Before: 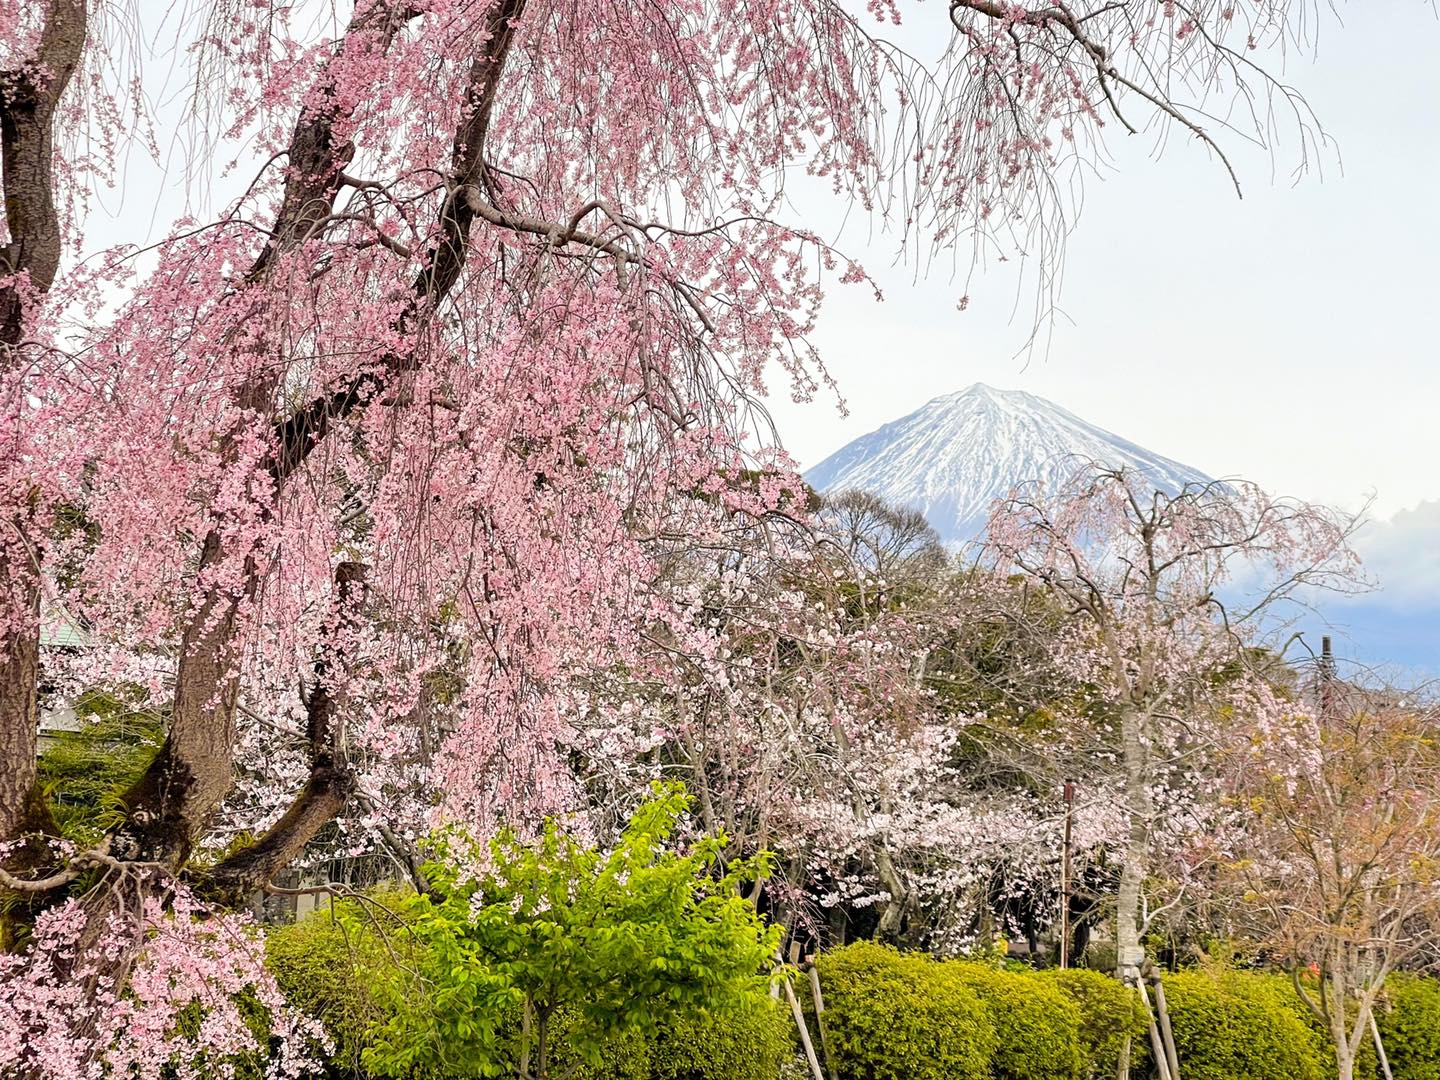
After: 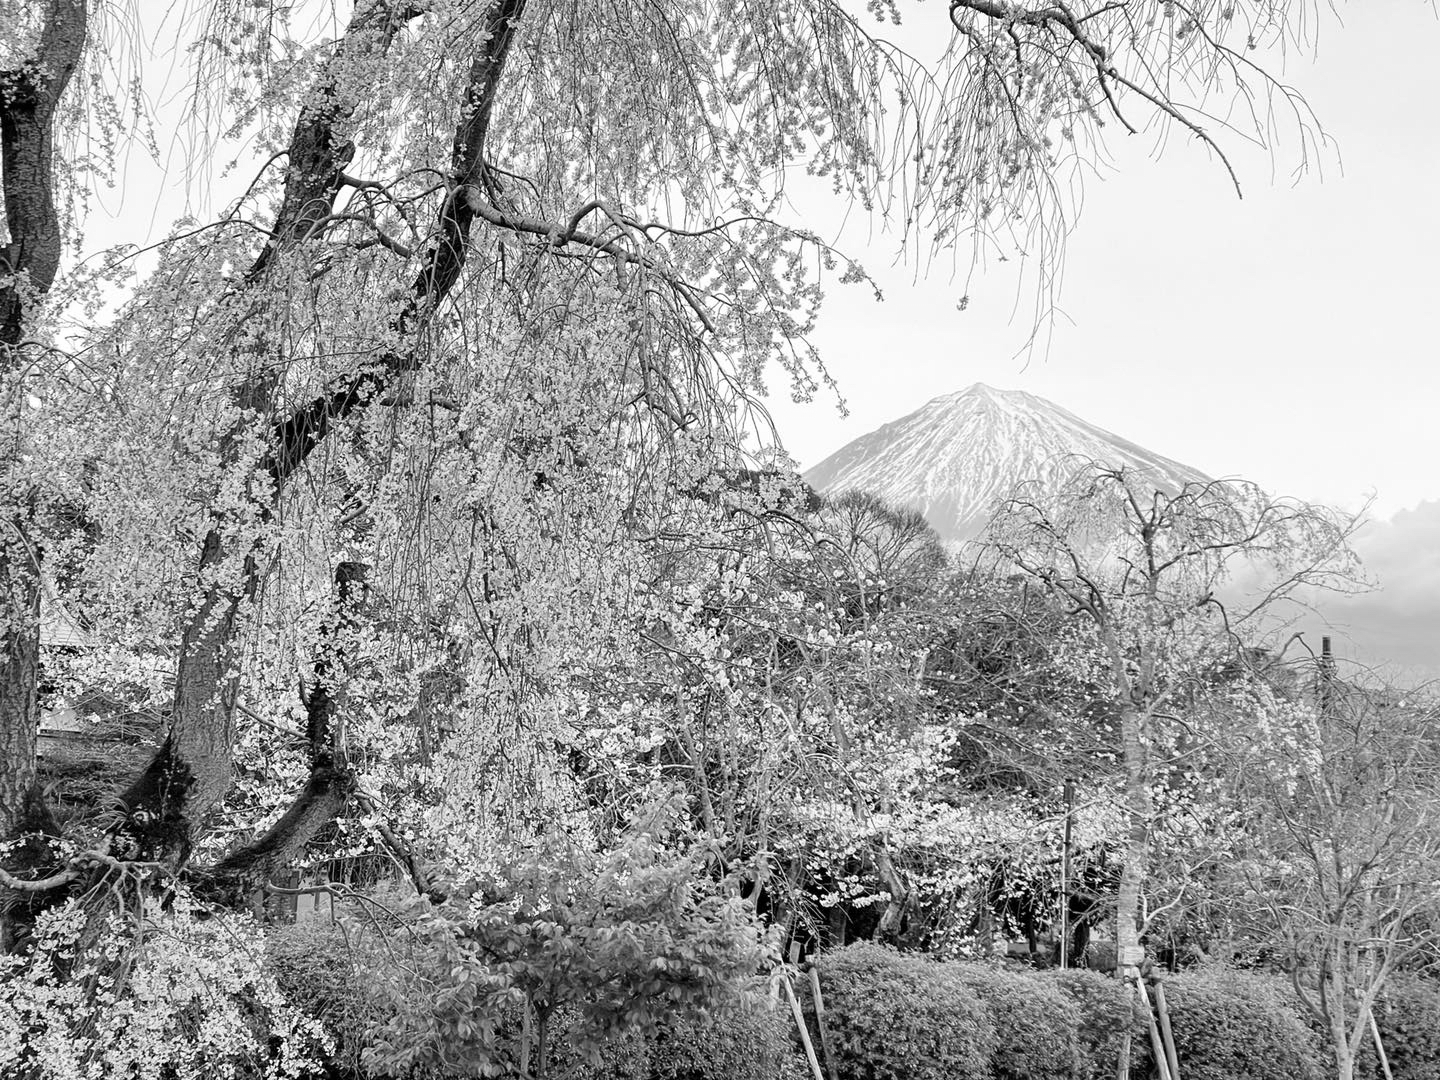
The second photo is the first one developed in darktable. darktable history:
monochrome: a 16.01, b -2.65, highlights 0.52
